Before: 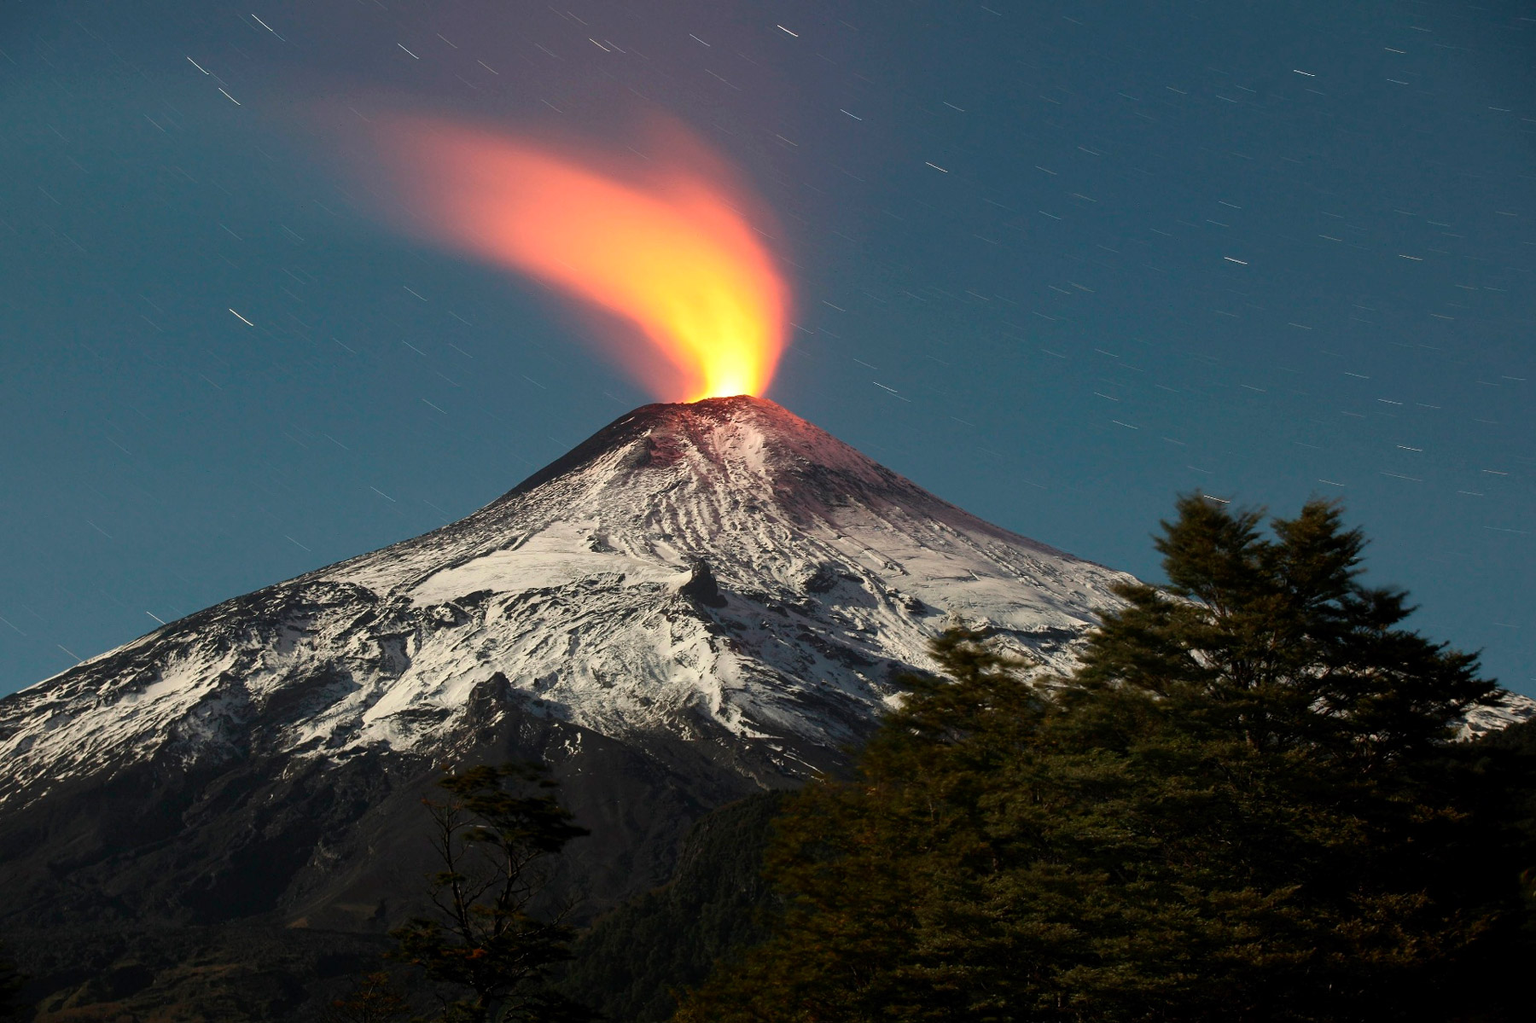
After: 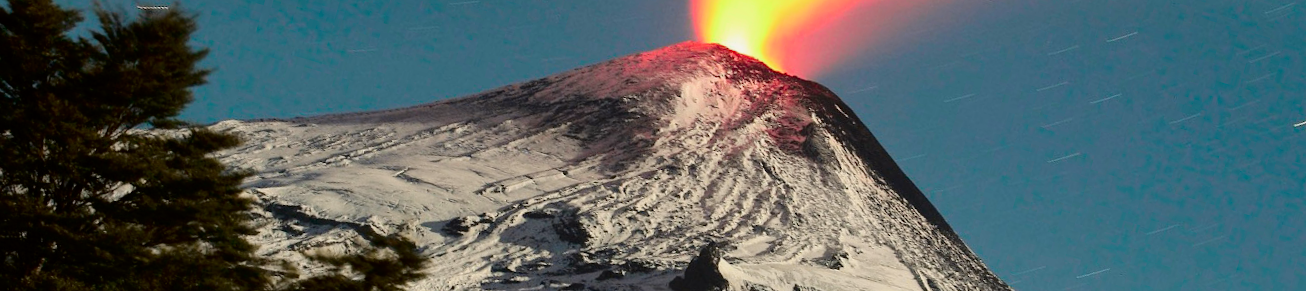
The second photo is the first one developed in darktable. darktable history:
tone curve: curves: ch0 [(0, 0) (0.068, 0.031) (0.175, 0.139) (0.32, 0.345) (0.495, 0.544) (0.748, 0.762) (0.993, 0.954)]; ch1 [(0, 0) (0.294, 0.184) (0.34, 0.303) (0.371, 0.344) (0.441, 0.408) (0.477, 0.474) (0.499, 0.5) (0.529, 0.523) (0.677, 0.762) (1, 1)]; ch2 [(0, 0) (0.431, 0.419) (0.495, 0.502) (0.524, 0.534) (0.557, 0.56) (0.634, 0.654) (0.728, 0.722) (1, 1)], color space Lab, independent channels, preserve colors none
crop and rotate: angle 16.12°, top 30.835%, bottom 35.653%
